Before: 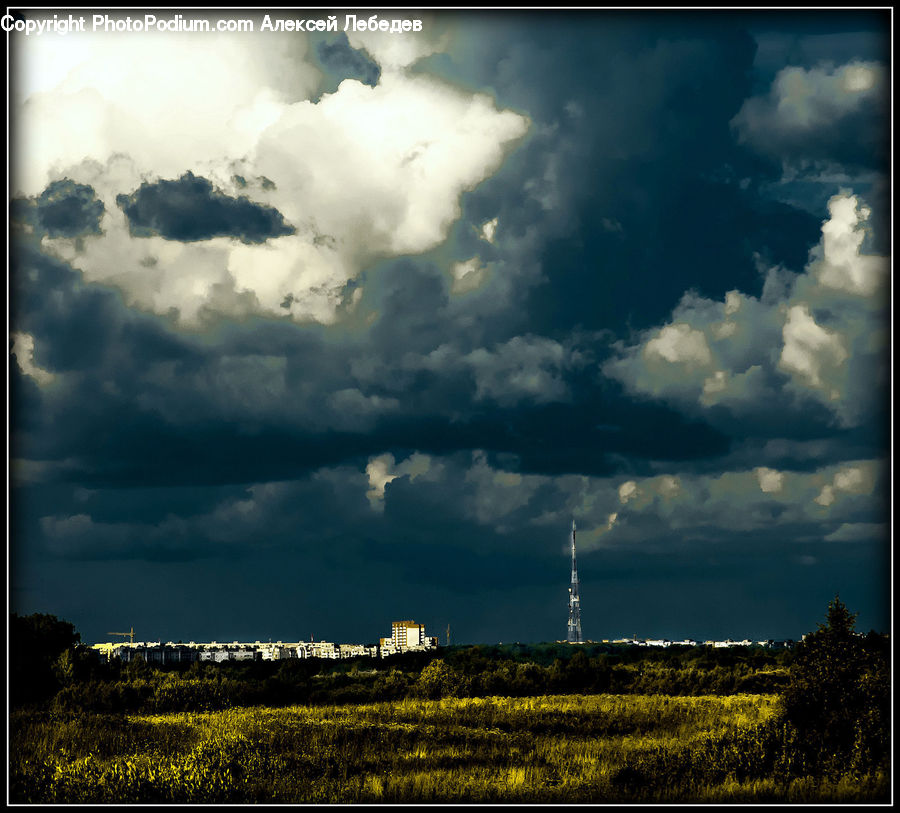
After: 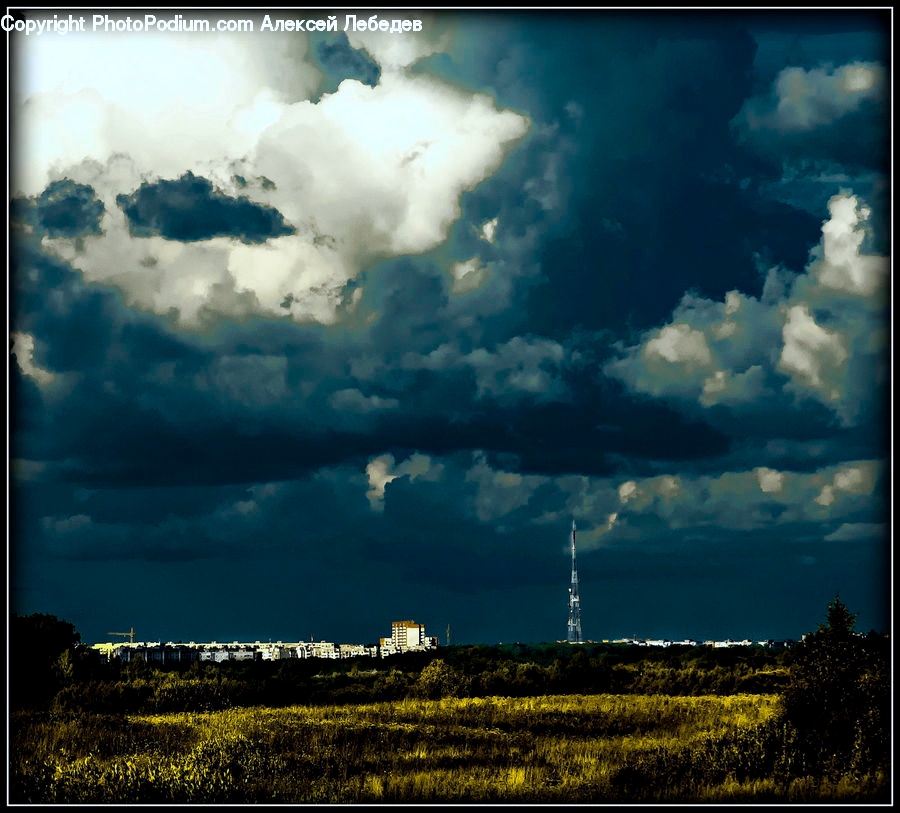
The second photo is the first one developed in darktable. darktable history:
white balance: red 0.967, blue 1.049
haze removal: compatibility mode true, adaptive false
